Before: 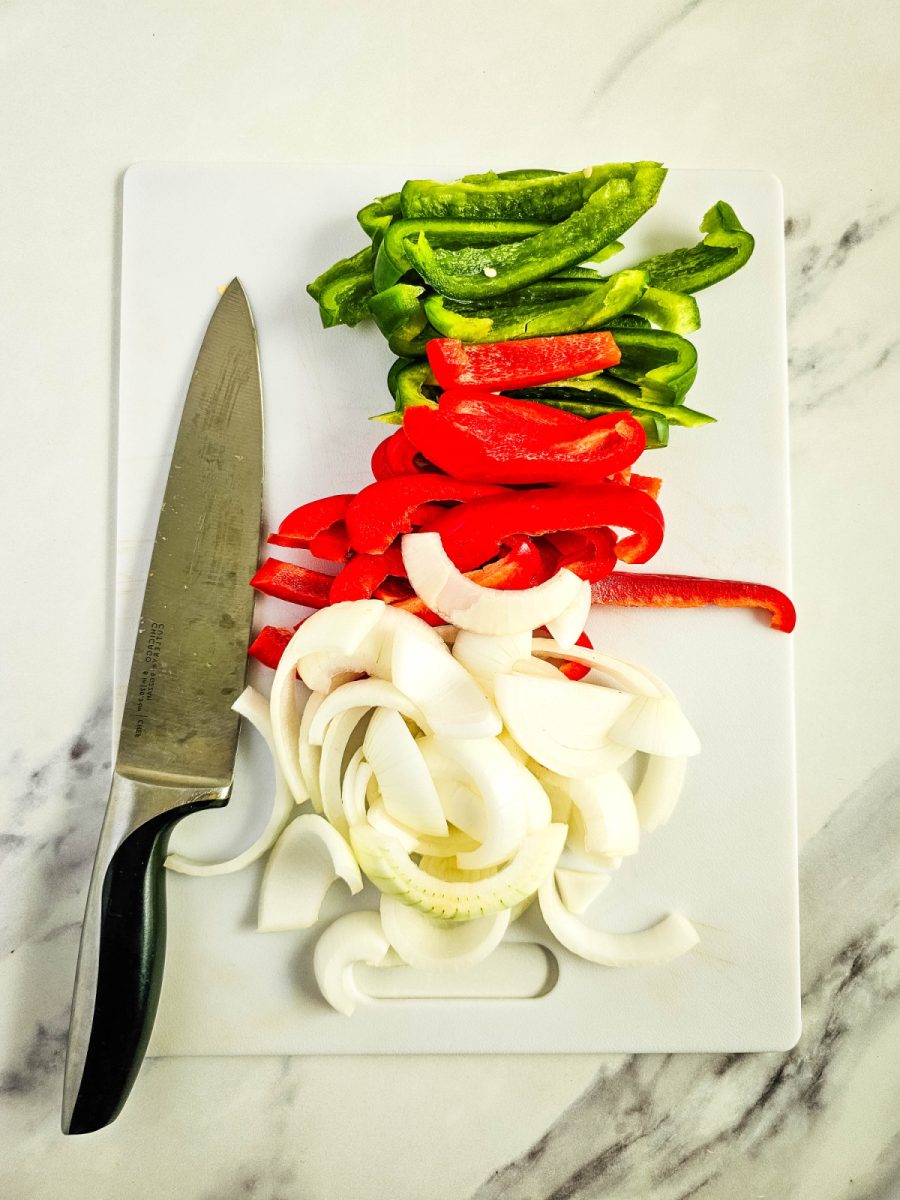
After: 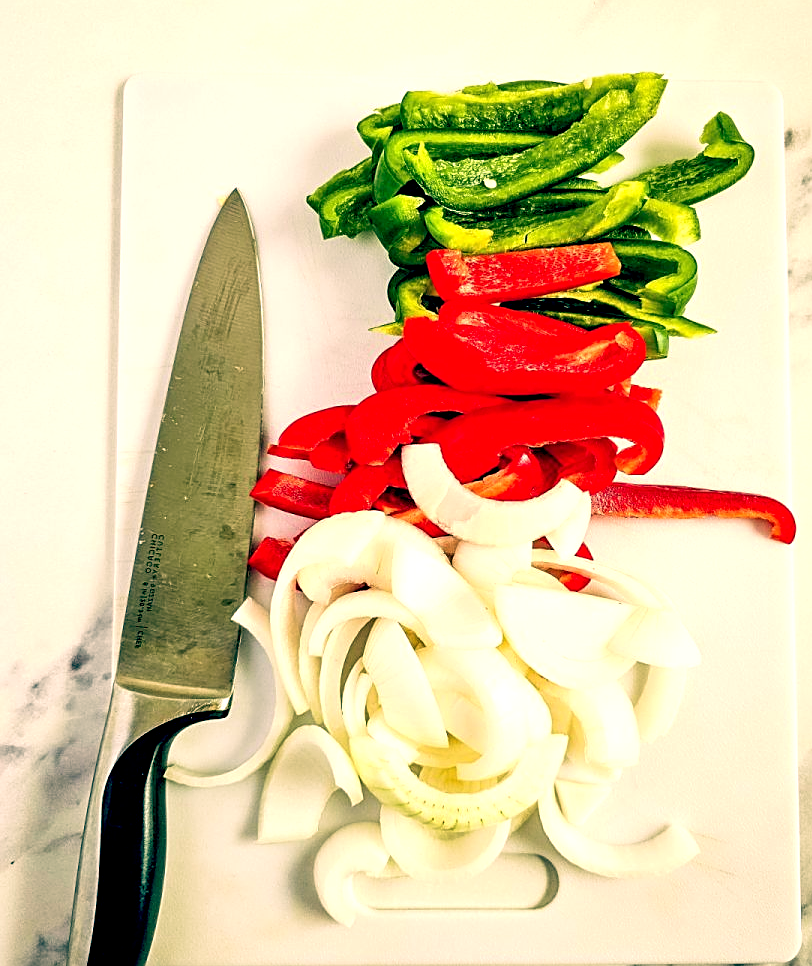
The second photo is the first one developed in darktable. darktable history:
velvia: on, module defaults
crop: top 7.49%, right 9.717%, bottom 11.943%
sharpen: on, module defaults
exposure: black level correction 0.025, exposure 0.182 EV, compensate highlight preservation false
color balance: lift [1.006, 0.985, 1.002, 1.015], gamma [1, 0.953, 1.008, 1.047], gain [1.076, 1.13, 1.004, 0.87]
